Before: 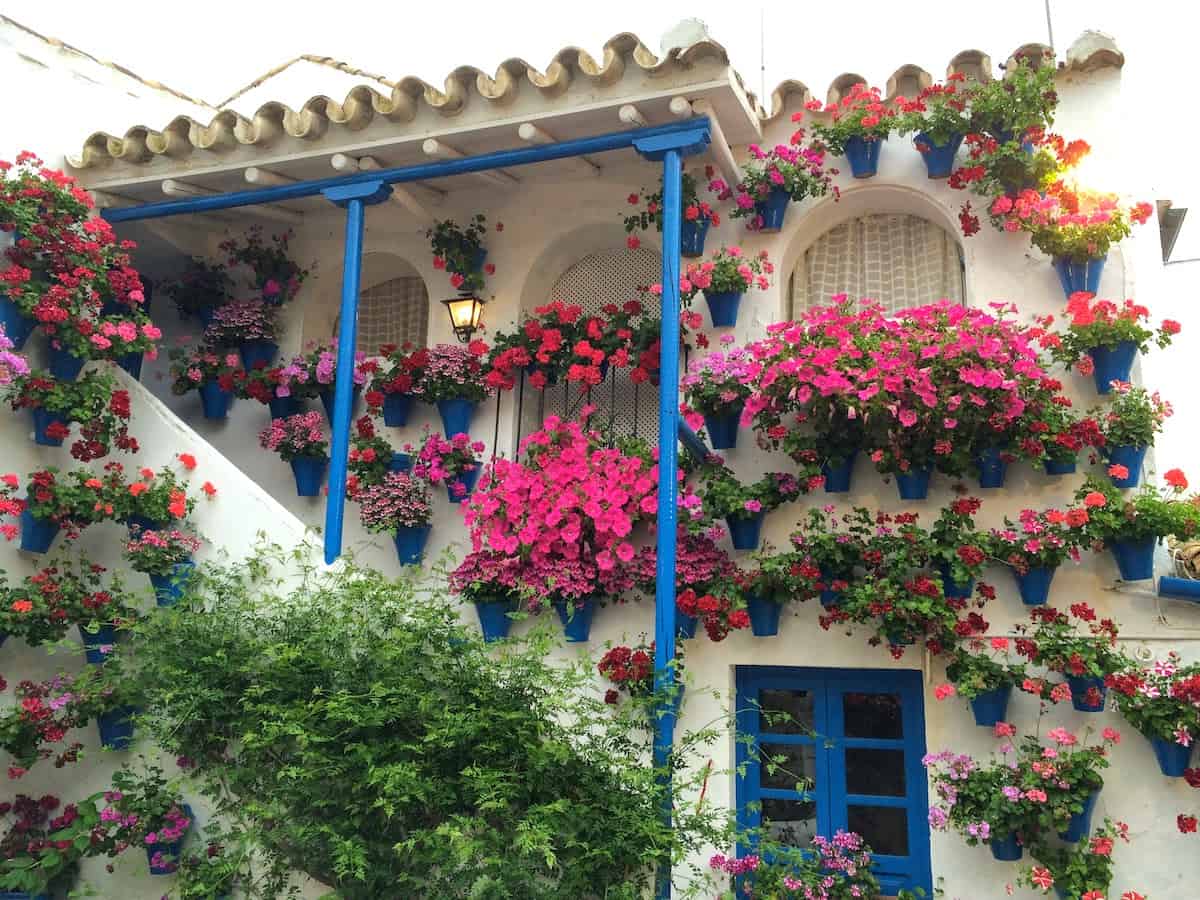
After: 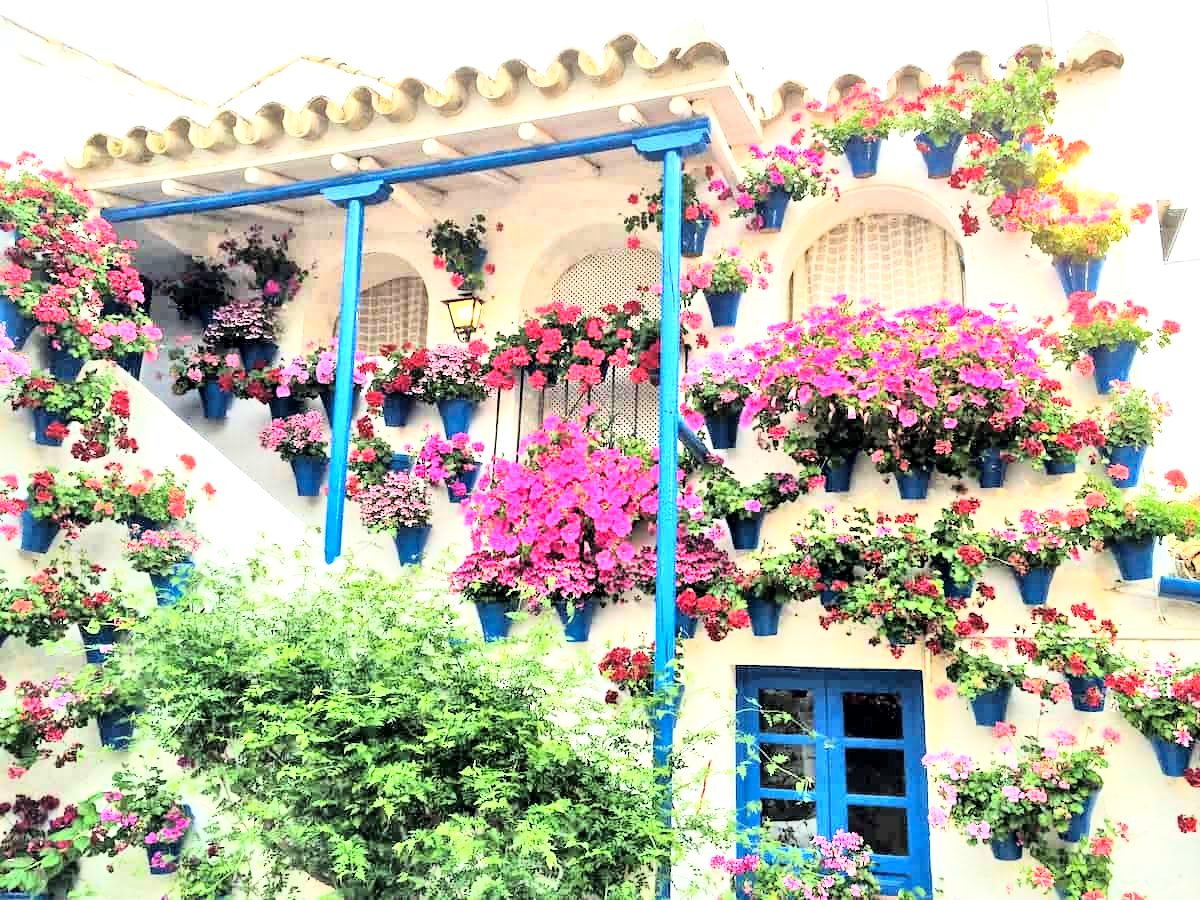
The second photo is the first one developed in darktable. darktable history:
white balance: red 1, blue 1
local contrast: mode bilateral grid, contrast 20, coarseness 50, detail 161%, midtone range 0.2
rgb curve: curves: ch0 [(0, 0) (0.21, 0.15) (0.24, 0.21) (0.5, 0.75) (0.75, 0.96) (0.89, 0.99) (1, 1)]; ch1 [(0, 0.02) (0.21, 0.13) (0.25, 0.2) (0.5, 0.67) (0.75, 0.9) (0.89, 0.97) (1, 1)]; ch2 [(0, 0.02) (0.21, 0.13) (0.25, 0.2) (0.5, 0.67) (0.75, 0.9) (0.89, 0.97) (1, 1)], compensate middle gray true
tone equalizer: -7 EV 0.15 EV, -6 EV 0.6 EV, -5 EV 1.15 EV, -4 EV 1.33 EV, -3 EV 1.15 EV, -2 EV 0.6 EV, -1 EV 0.15 EV, mask exposure compensation -0.5 EV
